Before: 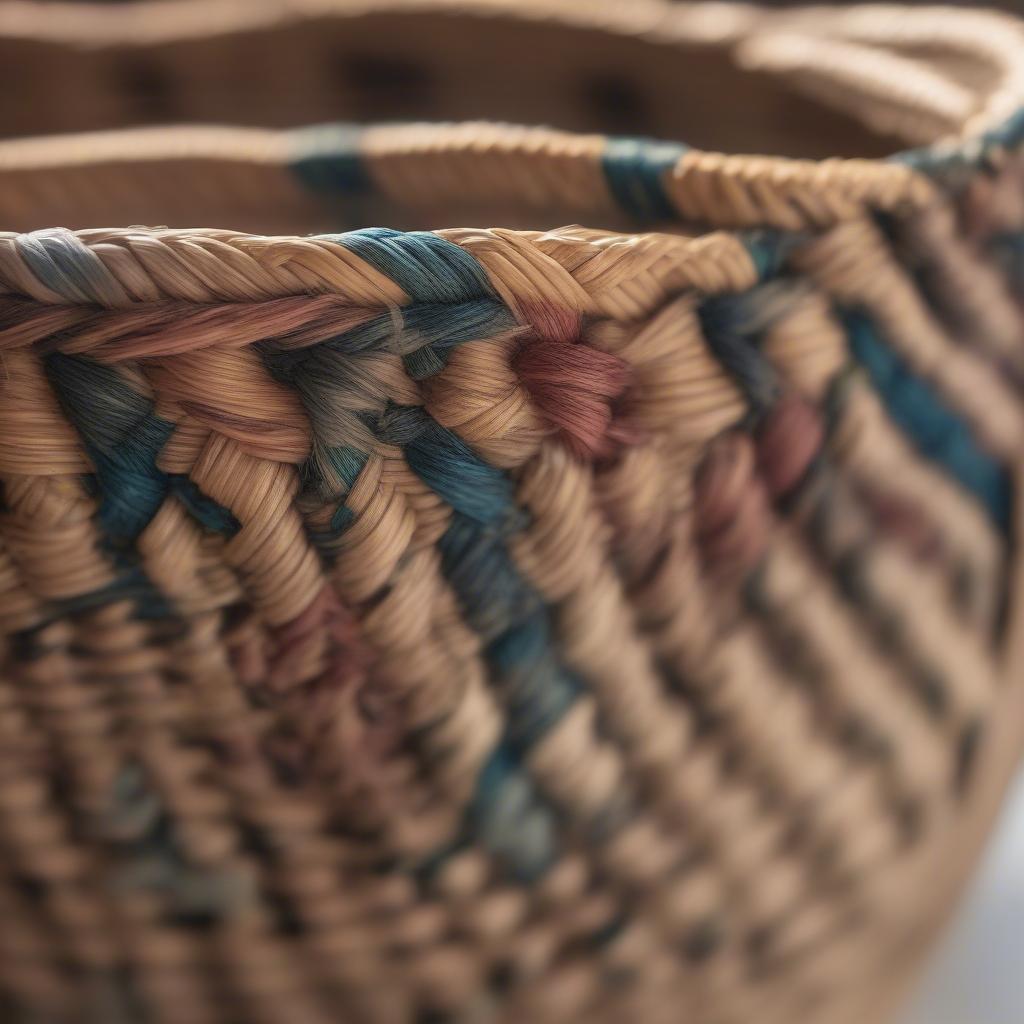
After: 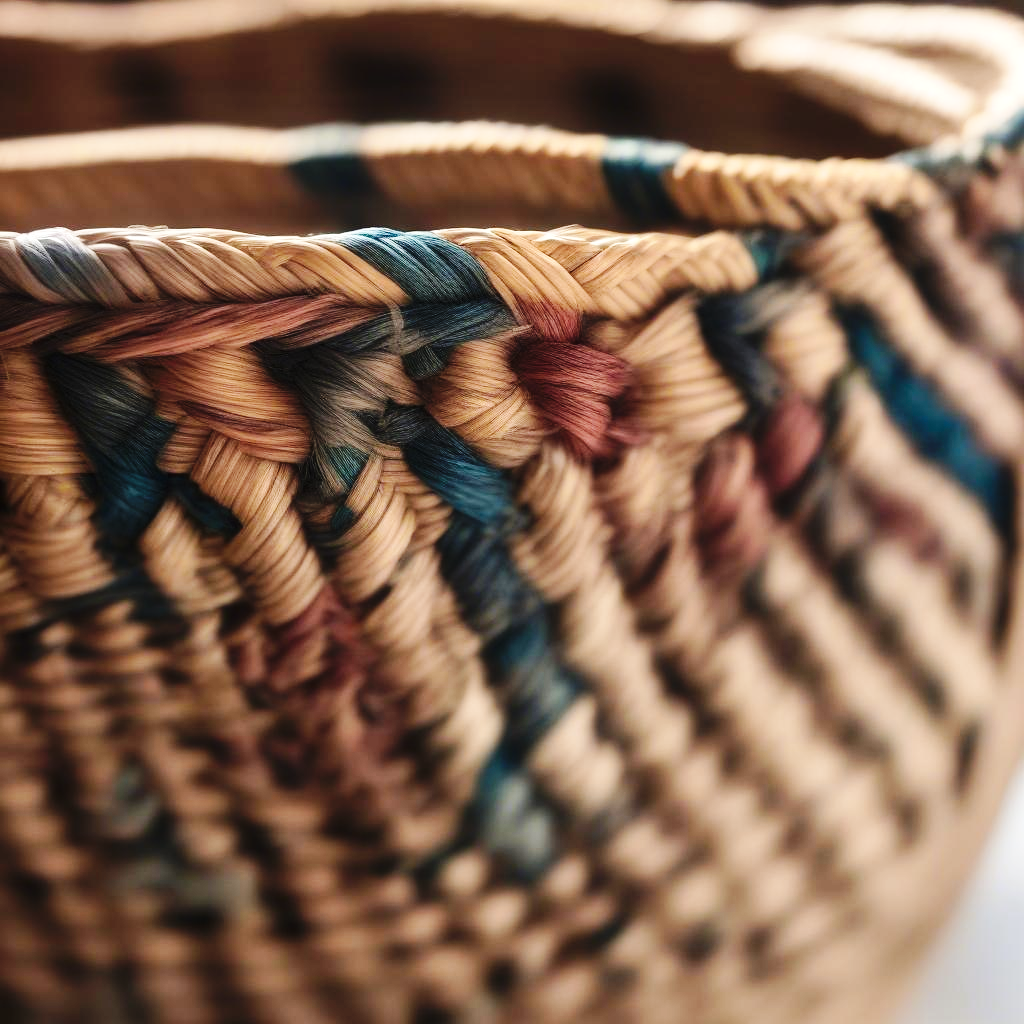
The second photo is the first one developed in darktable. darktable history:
base curve: curves: ch0 [(0, 0) (0.036, 0.025) (0.121, 0.166) (0.206, 0.329) (0.605, 0.79) (1, 1)], preserve colors none
tone equalizer: -8 EV -0.417 EV, -7 EV -0.389 EV, -6 EV -0.333 EV, -5 EV -0.222 EV, -3 EV 0.222 EV, -2 EV 0.333 EV, -1 EV 0.389 EV, +0 EV 0.417 EV, edges refinement/feathering 500, mask exposure compensation -1.57 EV, preserve details no
